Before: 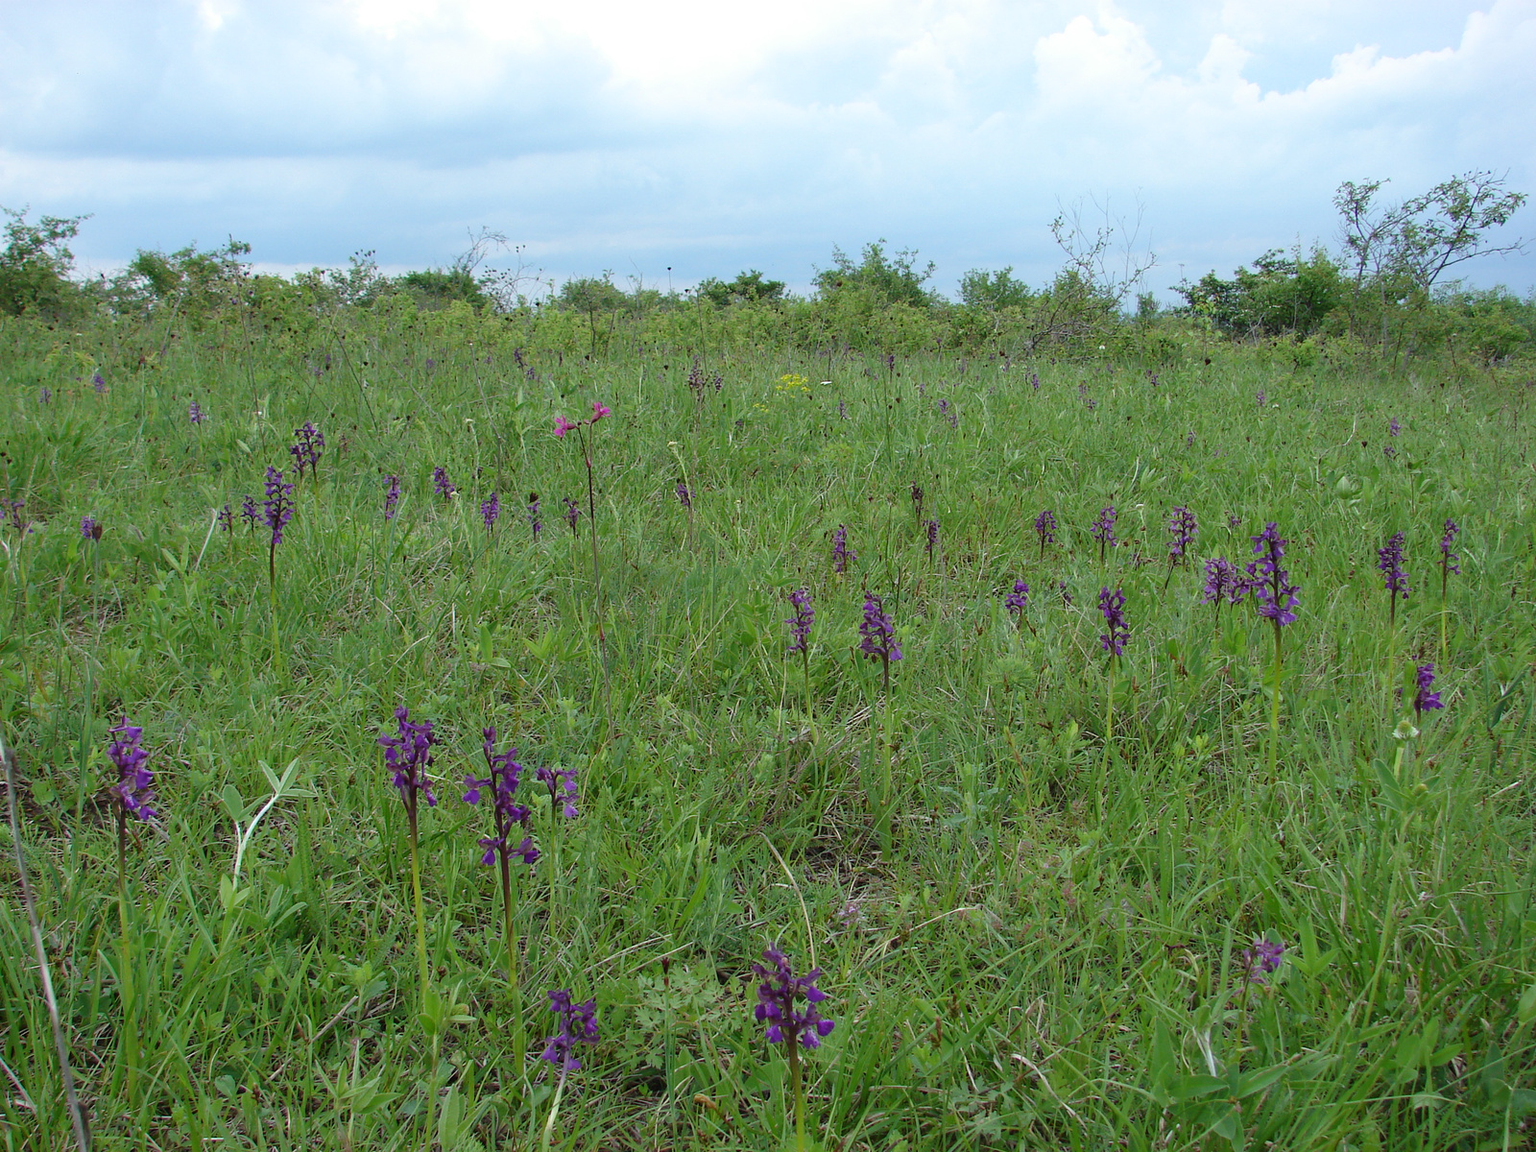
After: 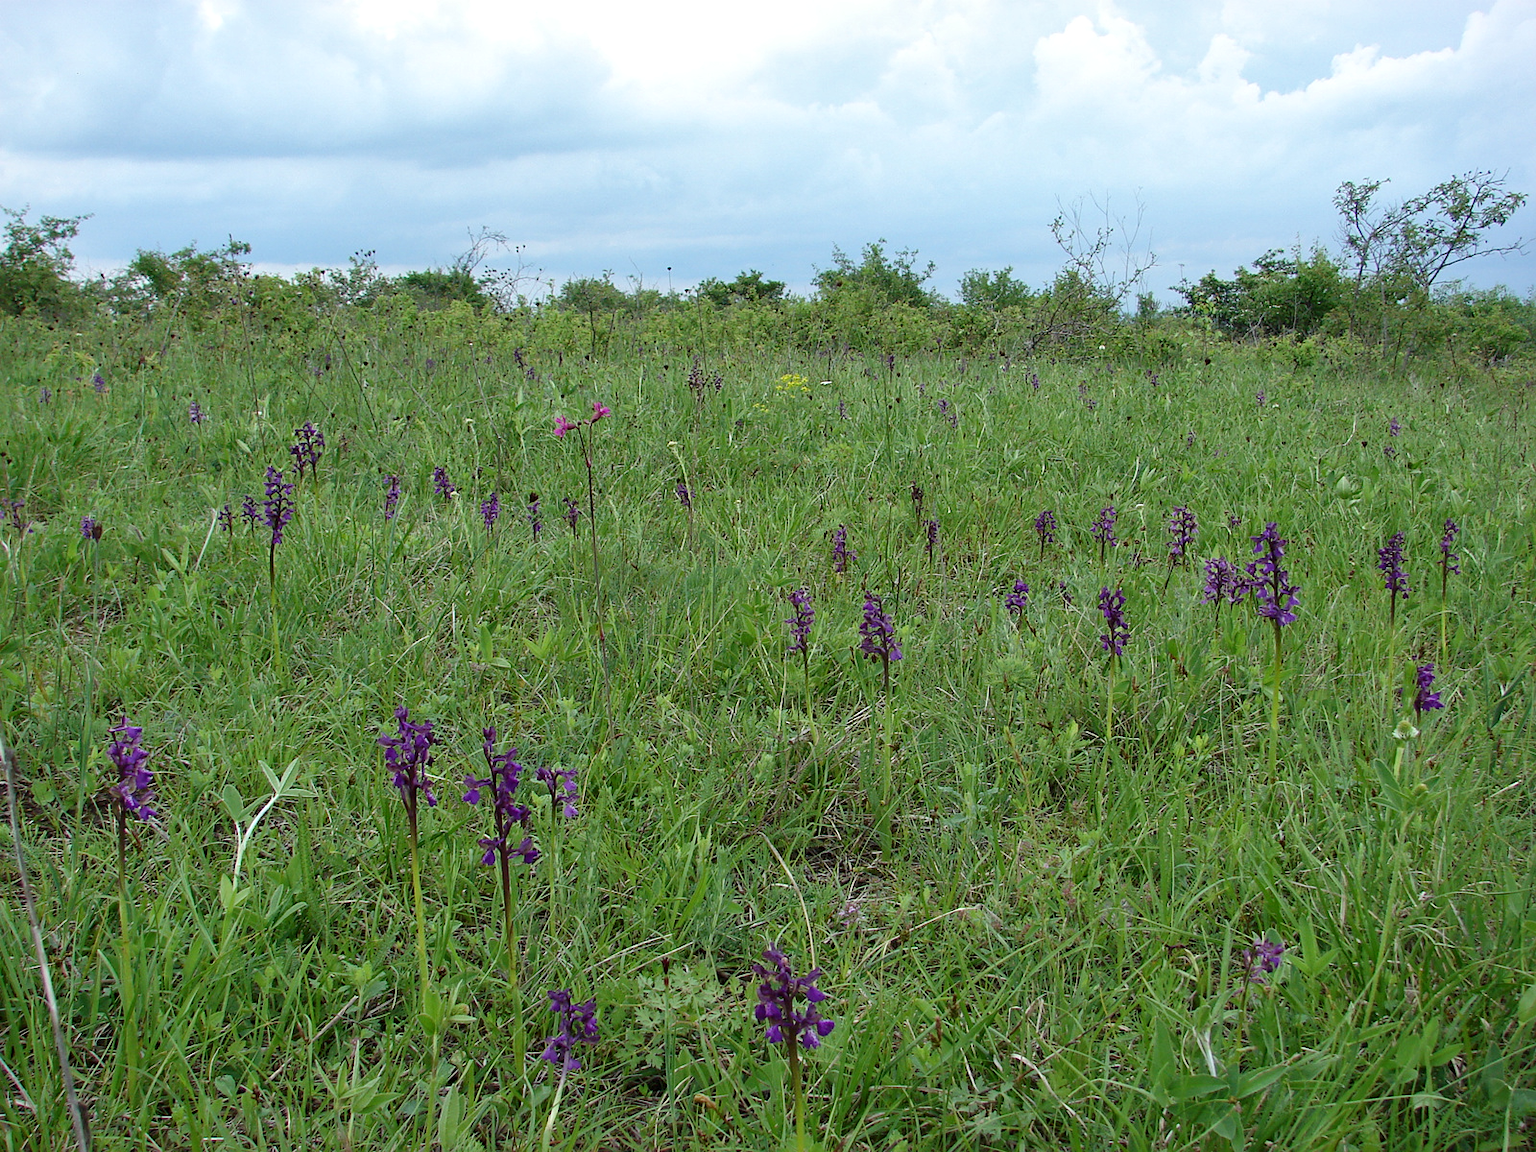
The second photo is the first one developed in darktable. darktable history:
local contrast: mode bilateral grid, contrast 20, coarseness 50, detail 130%, midtone range 0.2
sharpen: amount 0.2
shadows and highlights: shadows 4.1, highlights -17.6, soften with gaussian
